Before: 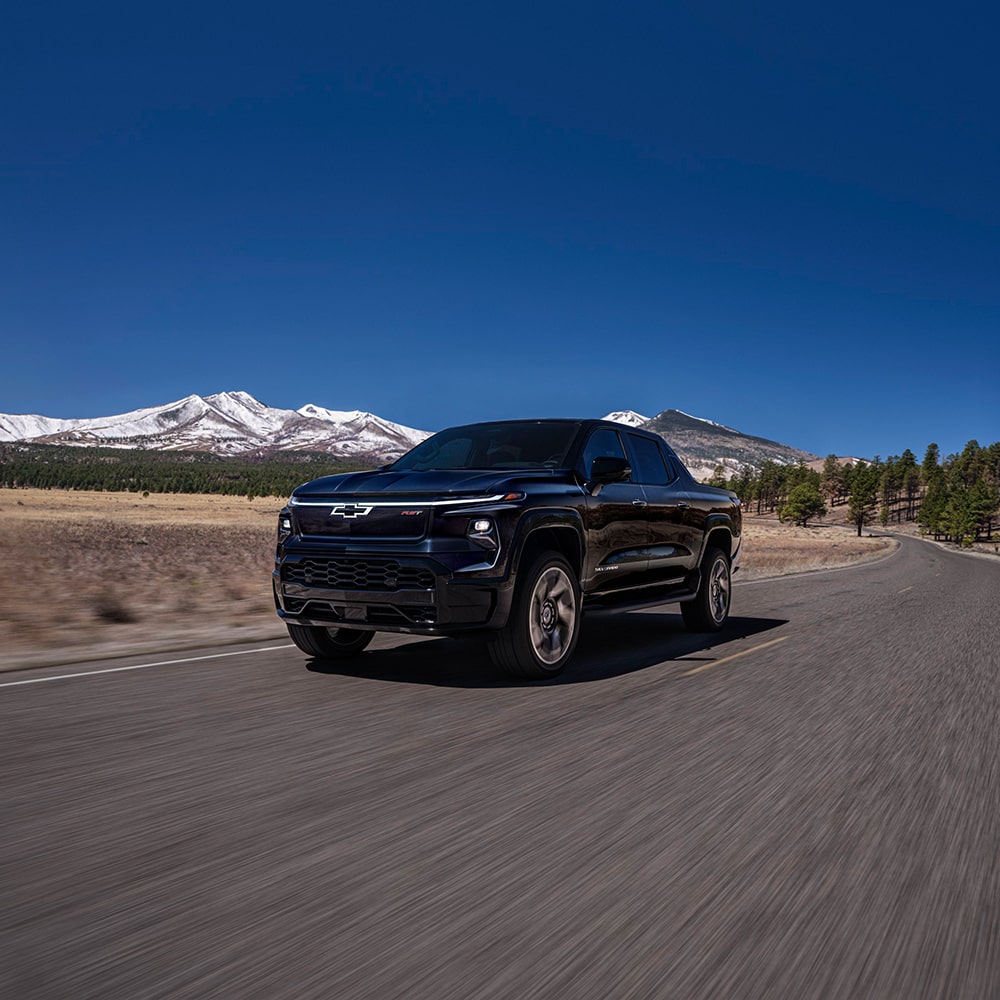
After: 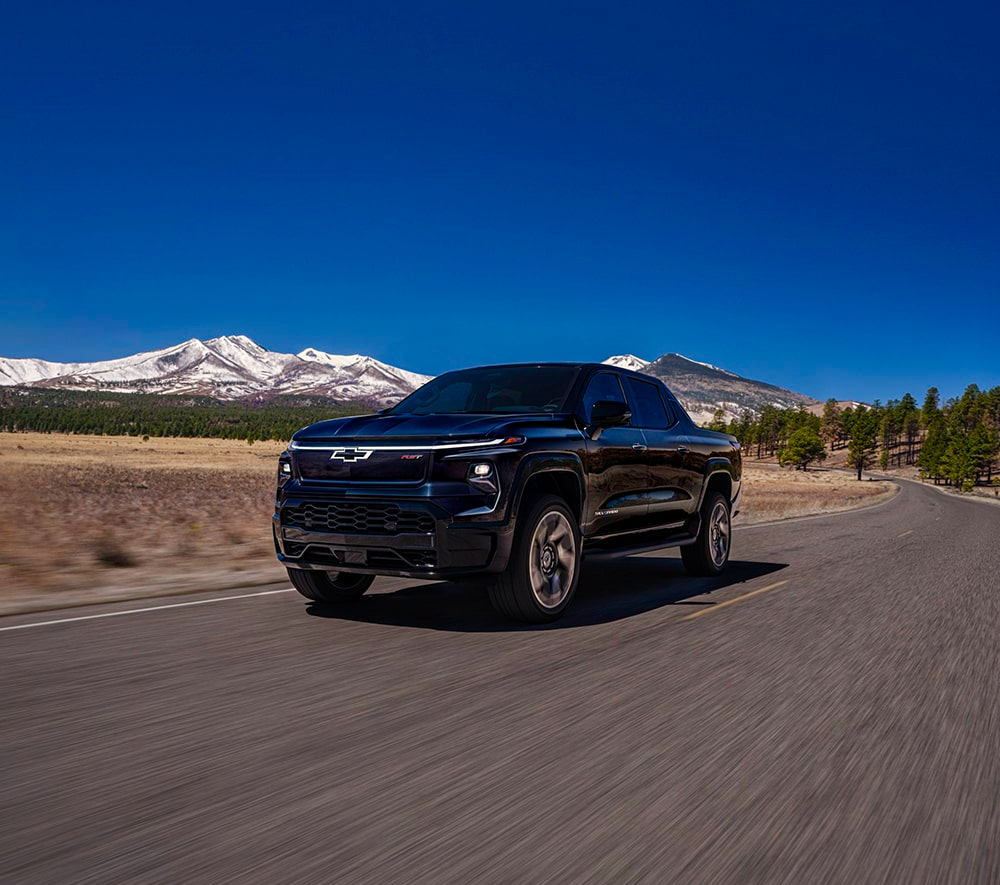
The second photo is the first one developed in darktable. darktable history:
crop and rotate: top 5.607%, bottom 5.877%
color balance rgb: highlights gain › chroma 2.11%, highlights gain › hue 75.06°, perceptual saturation grading › global saturation 44.603%, perceptual saturation grading › highlights -50.249%, perceptual saturation grading › shadows 31.169%
